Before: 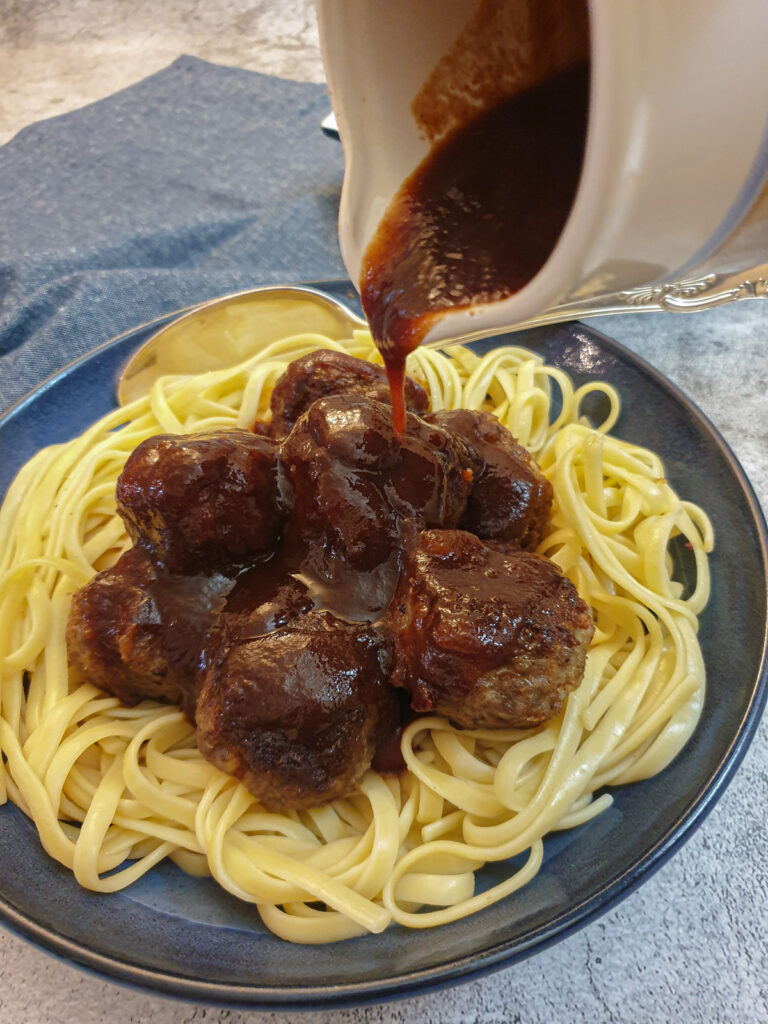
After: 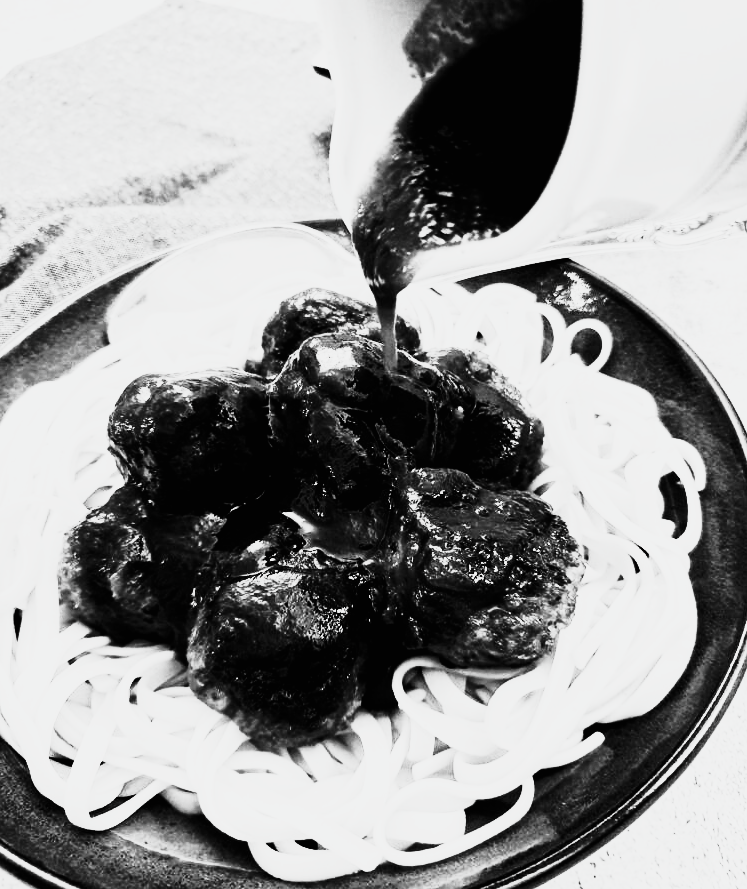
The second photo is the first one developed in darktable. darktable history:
tone equalizer: -8 EV -0.74 EV, -7 EV -0.682 EV, -6 EV -0.569 EV, -5 EV -0.412 EV, -3 EV 0.387 EV, -2 EV 0.6 EV, -1 EV 0.676 EV, +0 EV 0.727 EV, edges refinement/feathering 500, mask exposure compensation -1.57 EV, preserve details no
crop: left 1.208%, top 6.103%, right 1.404%, bottom 7.062%
filmic rgb: black relative exposure -3.69 EV, white relative exposure 2.78 EV, dynamic range scaling -4.76%, hardness 3.05
tone curve: curves: ch0 [(0, 0) (0.081, 0.044) (0.192, 0.125) (0.283, 0.238) (0.416, 0.449) (0.495, 0.524) (0.661, 0.756) (0.788, 0.87) (1, 0.951)]; ch1 [(0, 0) (0.161, 0.092) (0.35, 0.33) (0.392, 0.392) (0.427, 0.426) (0.479, 0.472) (0.505, 0.497) (0.521, 0.524) (0.567, 0.56) (0.583, 0.592) (0.625, 0.627) (0.678, 0.733) (1, 1)]; ch2 [(0, 0) (0.346, 0.362) (0.404, 0.427) (0.502, 0.499) (0.531, 0.523) (0.544, 0.561) (0.58, 0.59) (0.629, 0.642) (0.717, 0.678) (1, 1)], color space Lab, linked channels, preserve colors none
contrast brightness saturation: contrast 0.515, brightness 0.474, saturation -0.998
color correction: highlights a* -0.174, highlights b* -0.11
